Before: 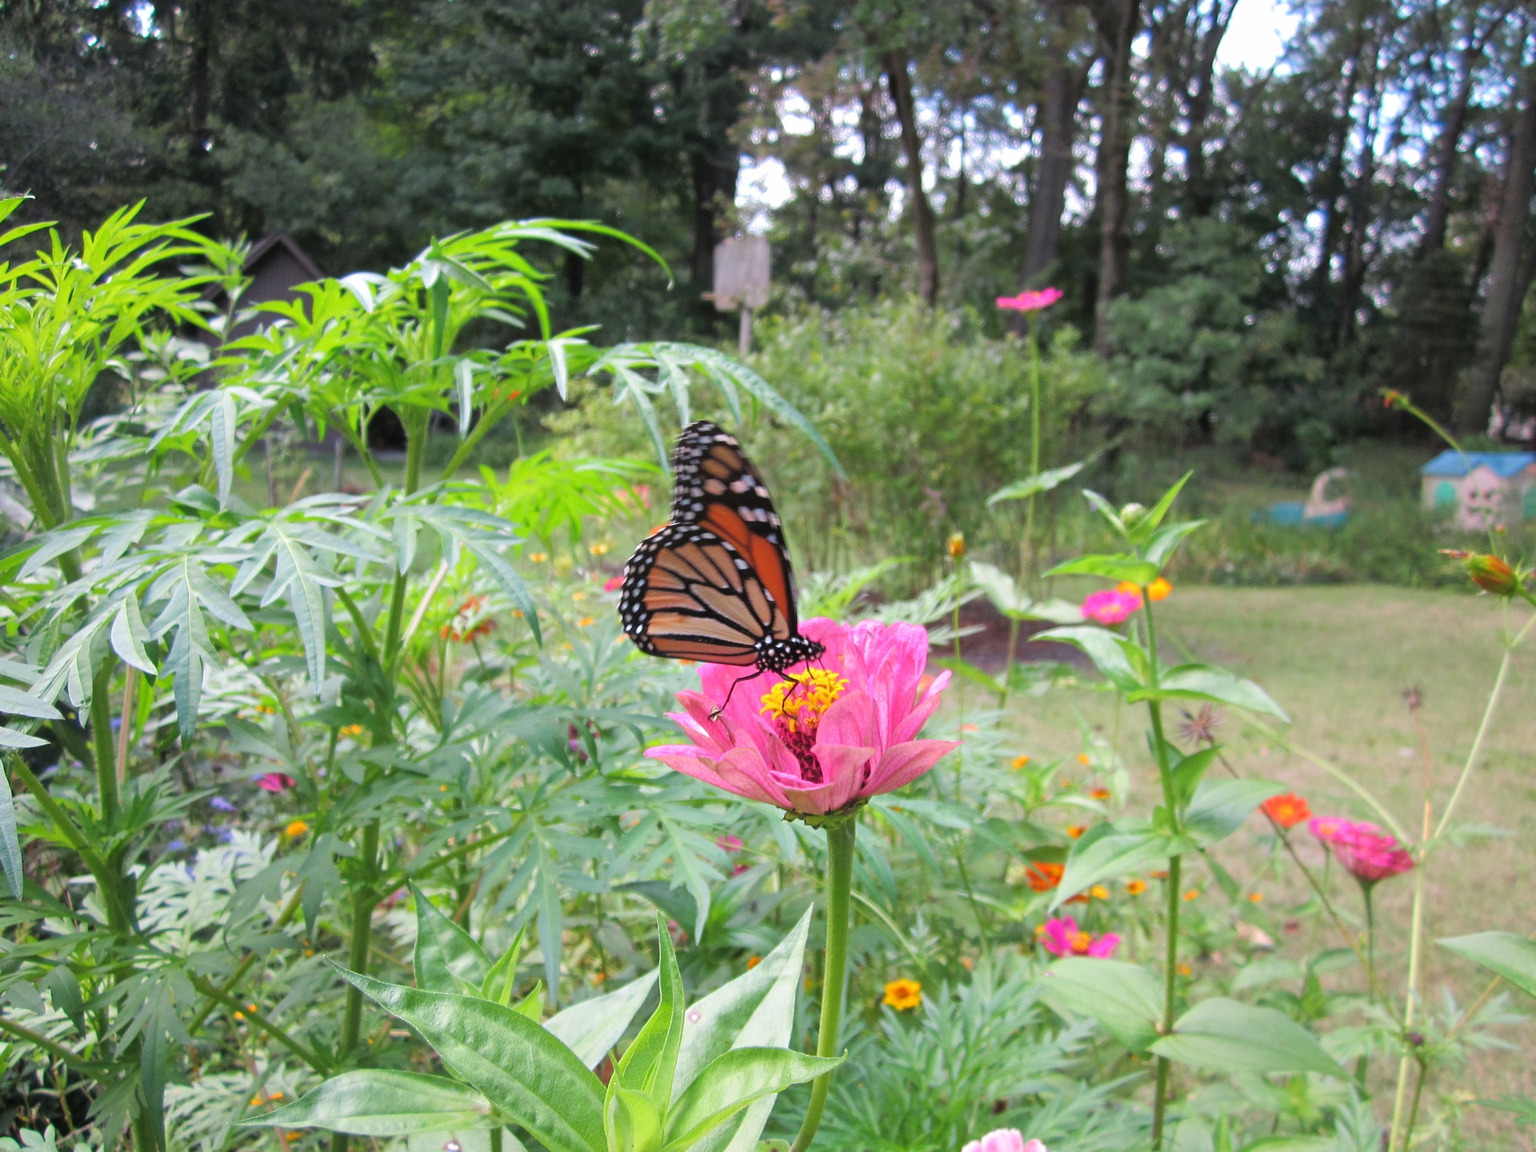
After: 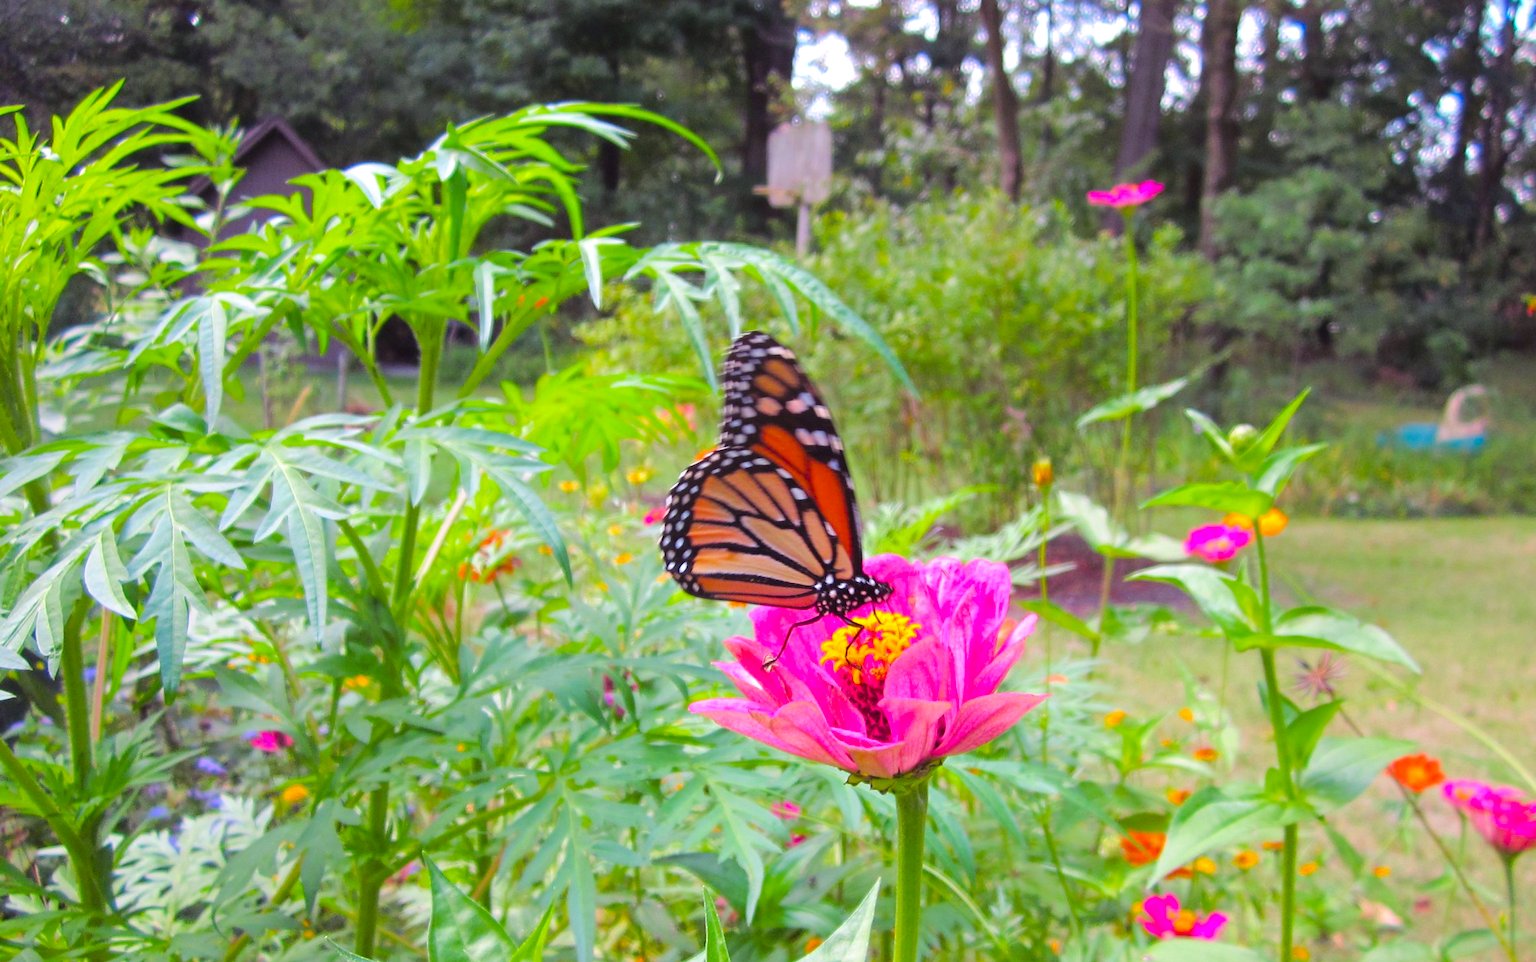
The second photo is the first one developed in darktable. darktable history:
crop and rotate: left 2.401%, top 11.196%, right 9.348%, bottom 15.077%
exposure: black level correction -0.001, exposure 0.08 EV, compensate highlight preservation false
color balance rgb: shadows lift › luminance 0.47%, shadows lift › chroma 6.976%, shadows lift › hue 300.4°, highlights gain › chroma 0.225%, highlights gain › hue 329.76°, perceptual saturation grading › global saturation 38.77%, perceptual brilliance grading › mid-tones 9.891%, perceptual brilliance grading › shadows 14.789%, global vibrance 20%
